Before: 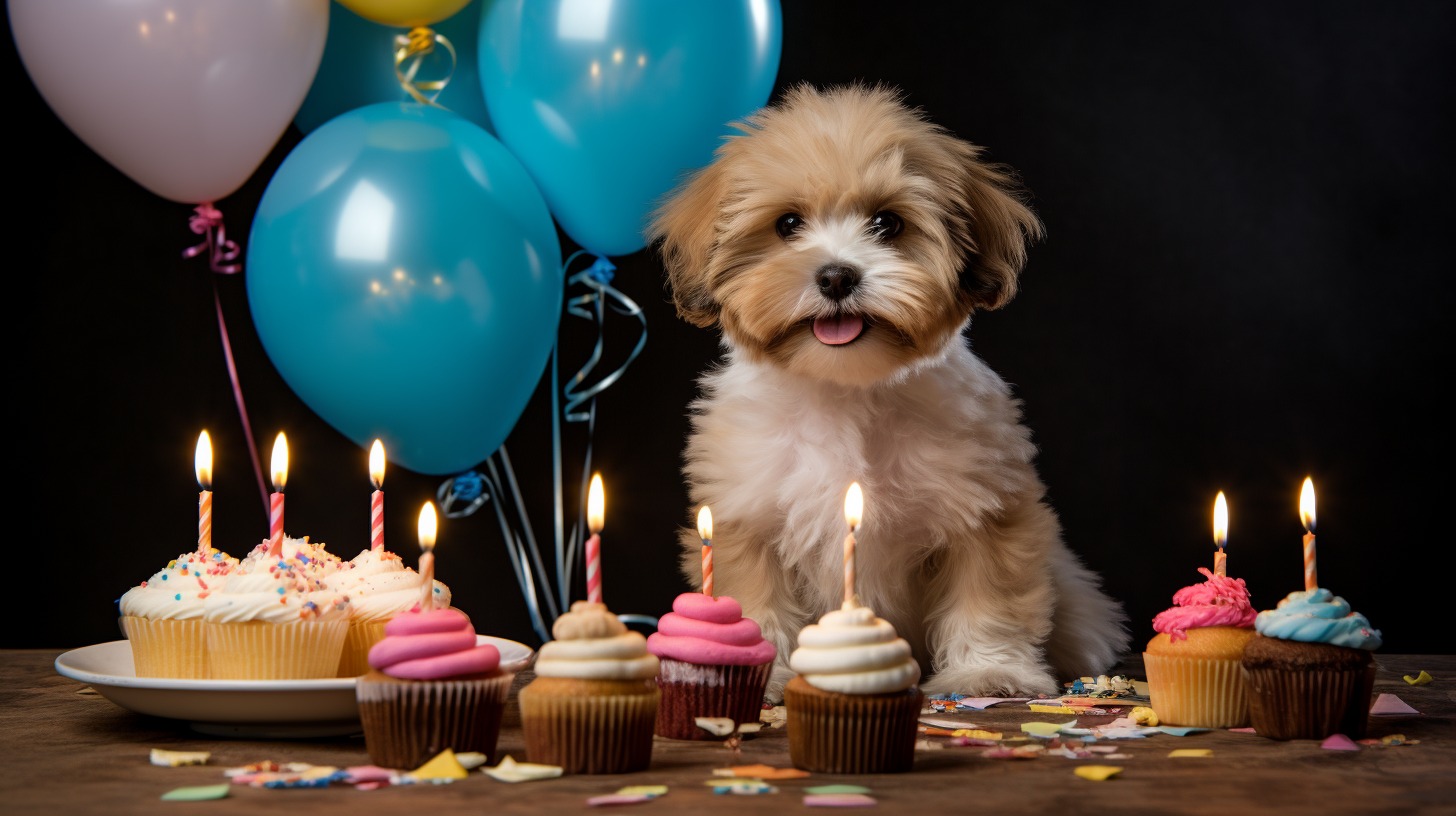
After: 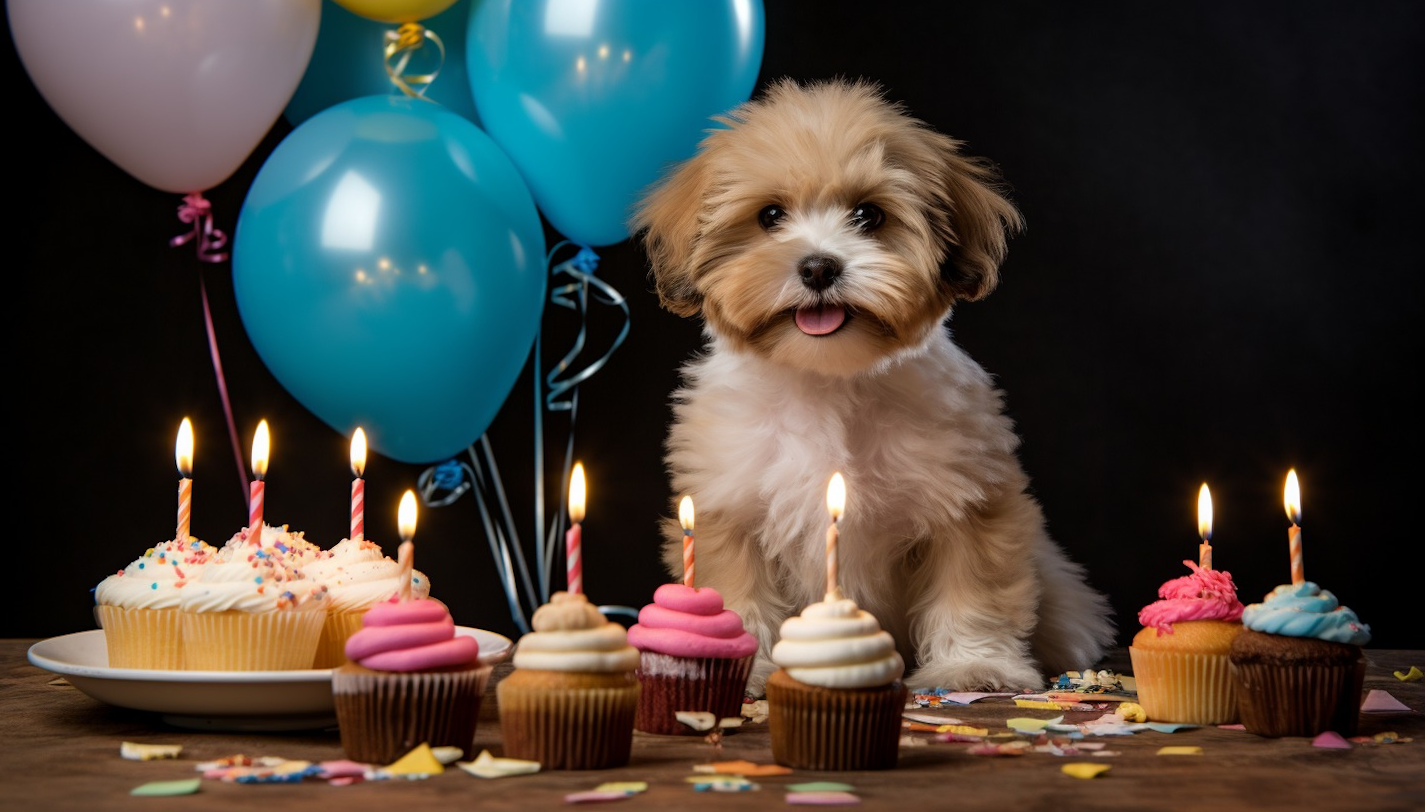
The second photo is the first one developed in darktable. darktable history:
rotate and perspective: rotation 0.226°, lens shift (vertical) -0.042, crop left 0.023, crop right 0.982, crop top 0.006, crop bottom 0.994
